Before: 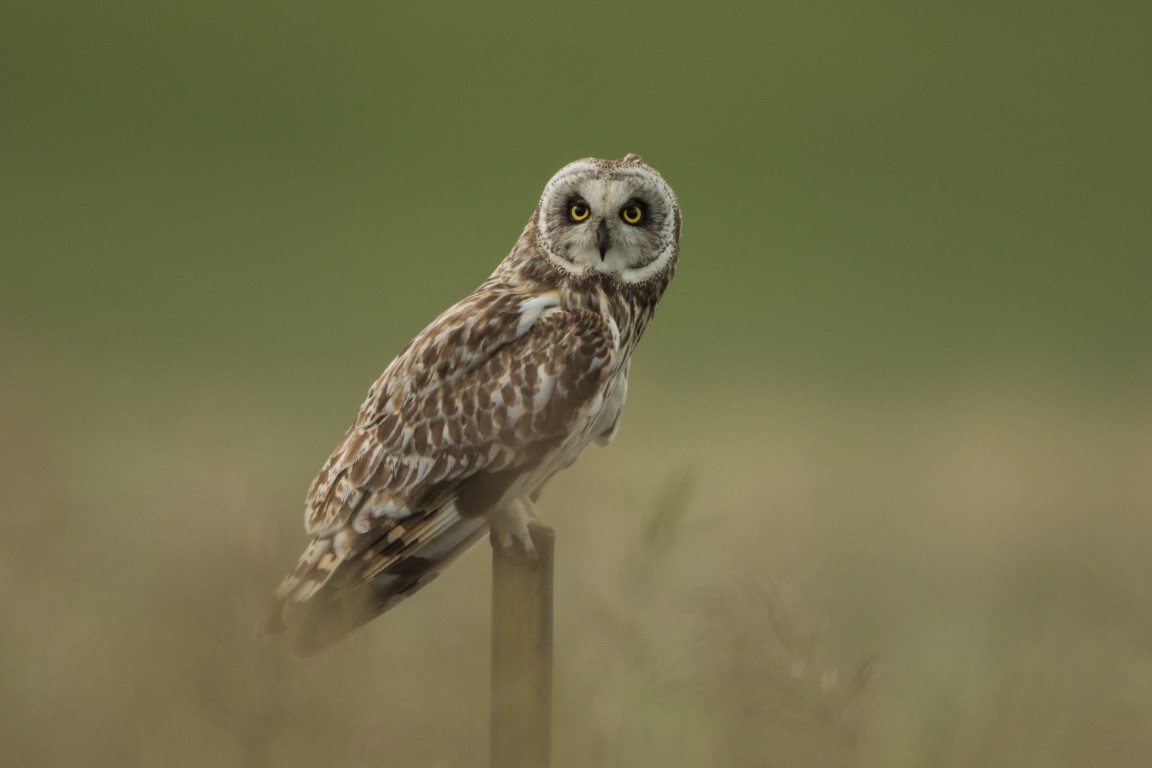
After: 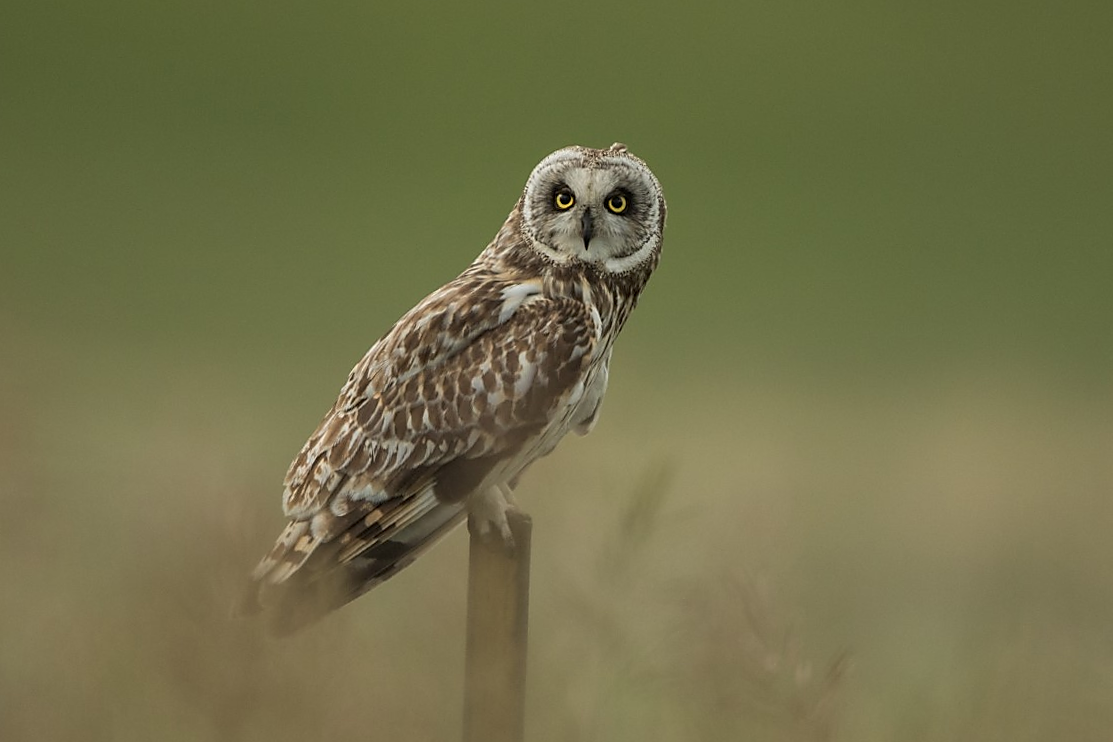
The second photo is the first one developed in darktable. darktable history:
crop and rotate: angle -1.33°
sharpen: radius 1.369, amount 1.256, threshold 0.808
